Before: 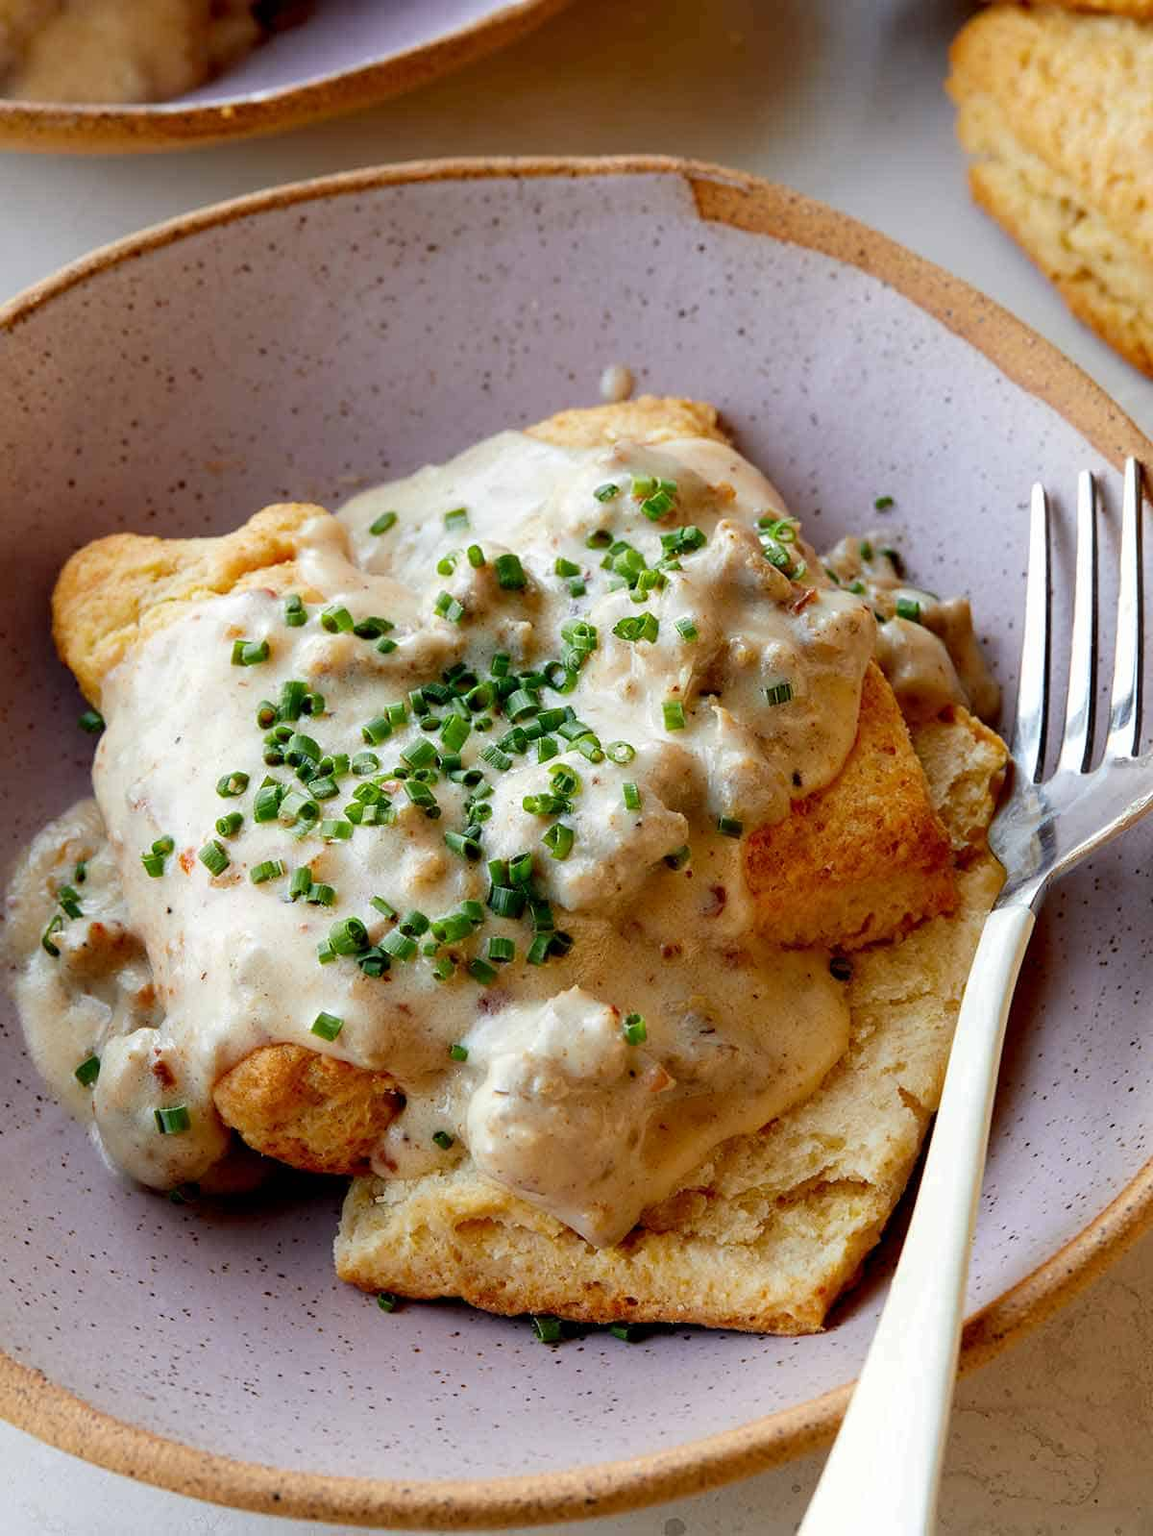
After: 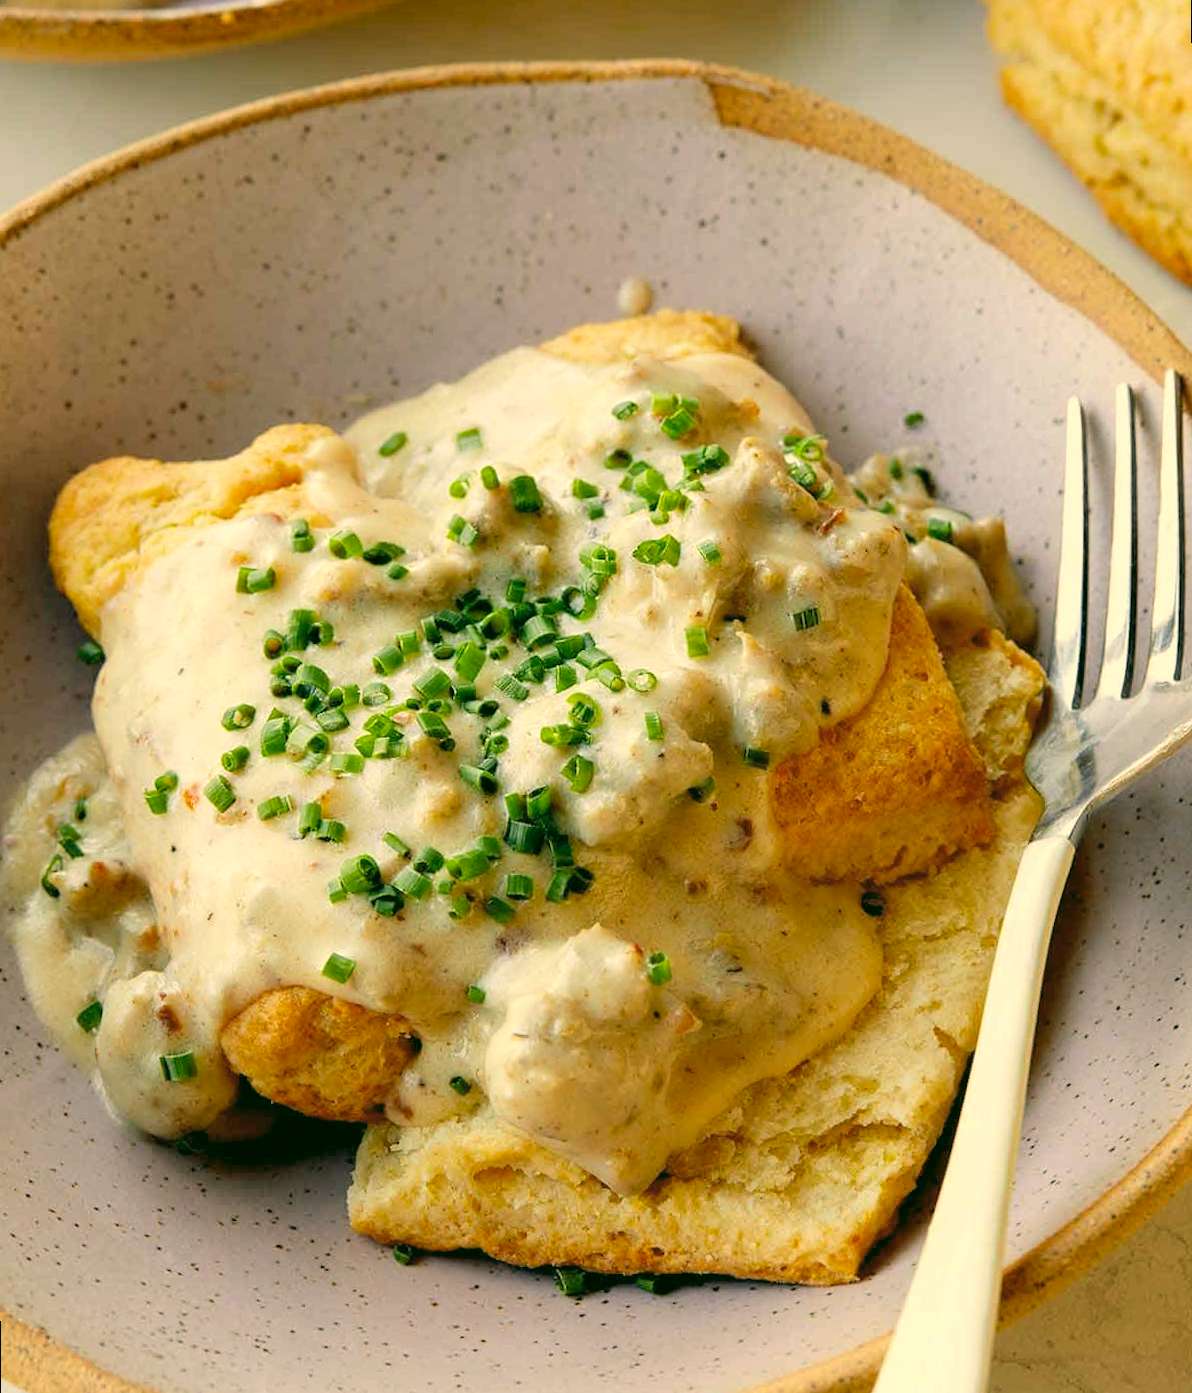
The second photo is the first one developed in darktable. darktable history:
crop and rotate: top 5.609%, bottom 5.609%
color correction: highlights a* 5.3, highlights b* 24.26, shadows a* -15.58, shadows b* 4.02
rotate and perspective: rotation -0.45°, automatic cropping original format, crop left 0.008, crop right 0.992, crop top 0.012, crop bottom 0.988
contrast brightness saturation: brightness 0.15
